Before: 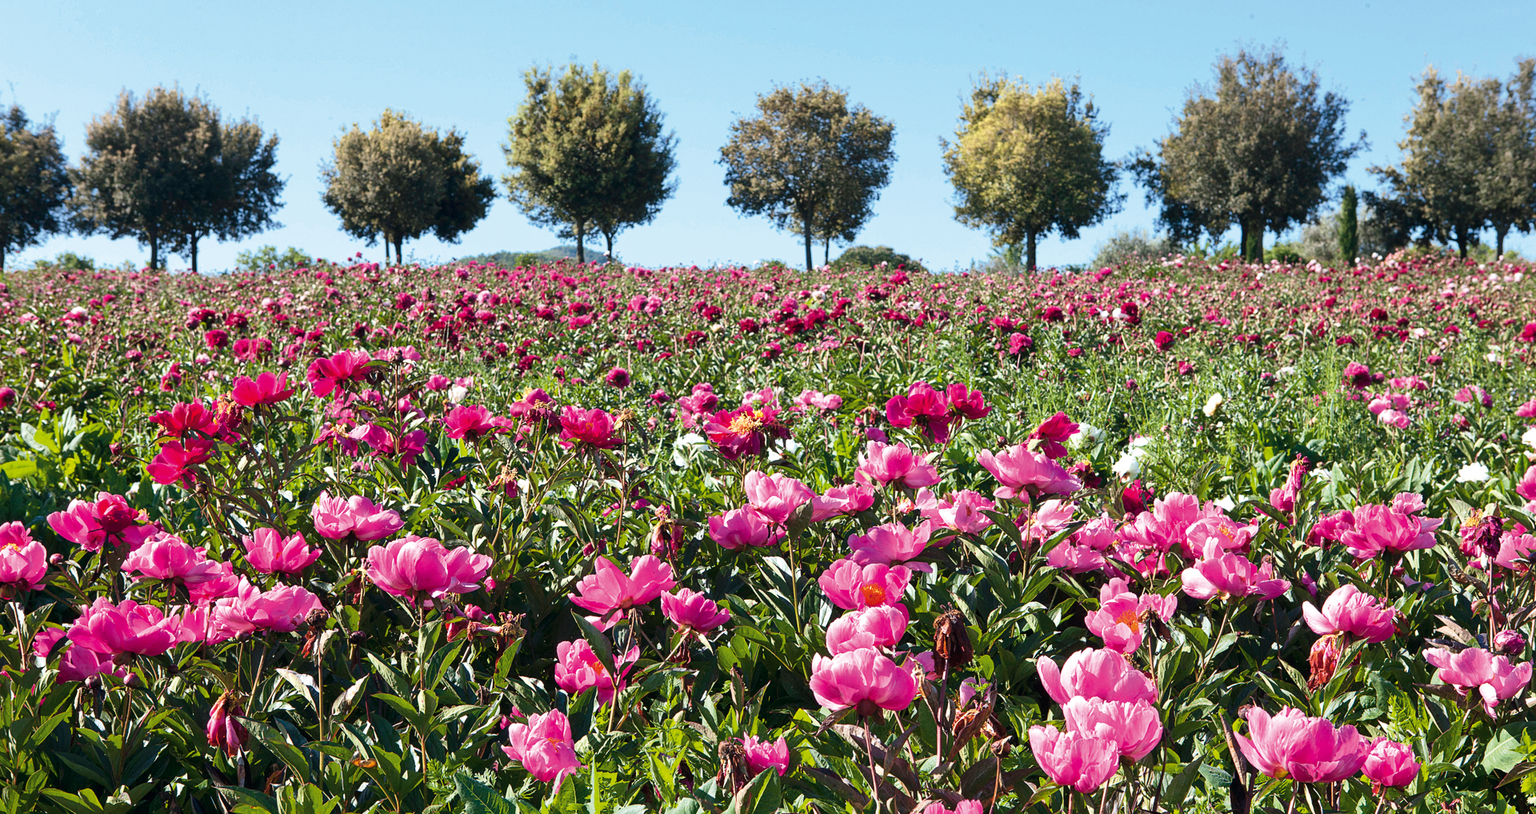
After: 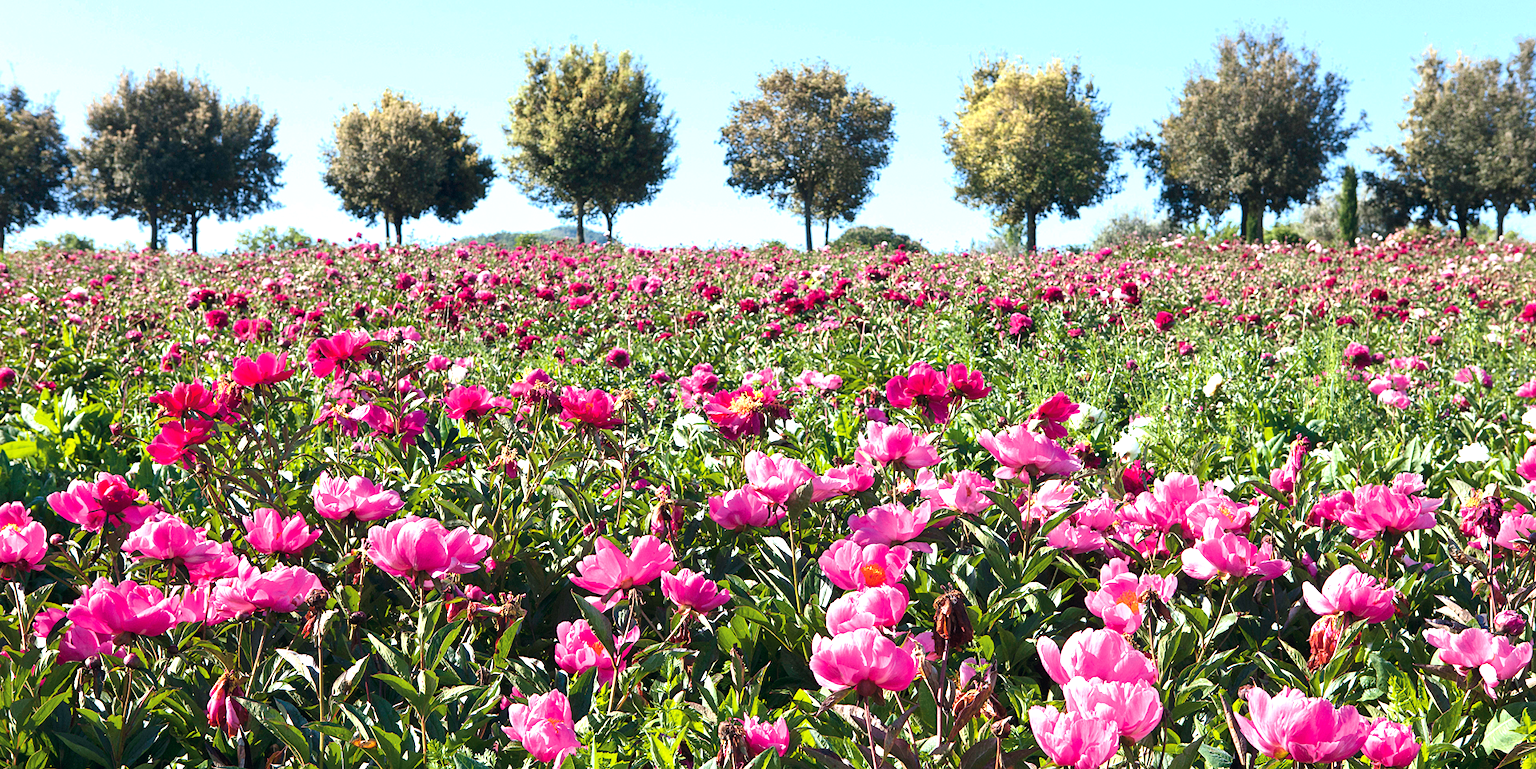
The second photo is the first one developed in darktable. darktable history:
exposure: exposure 0.6 EV, compensate highlight preservation false
crop and rotate: top 2.479%, bottom 3.018%
